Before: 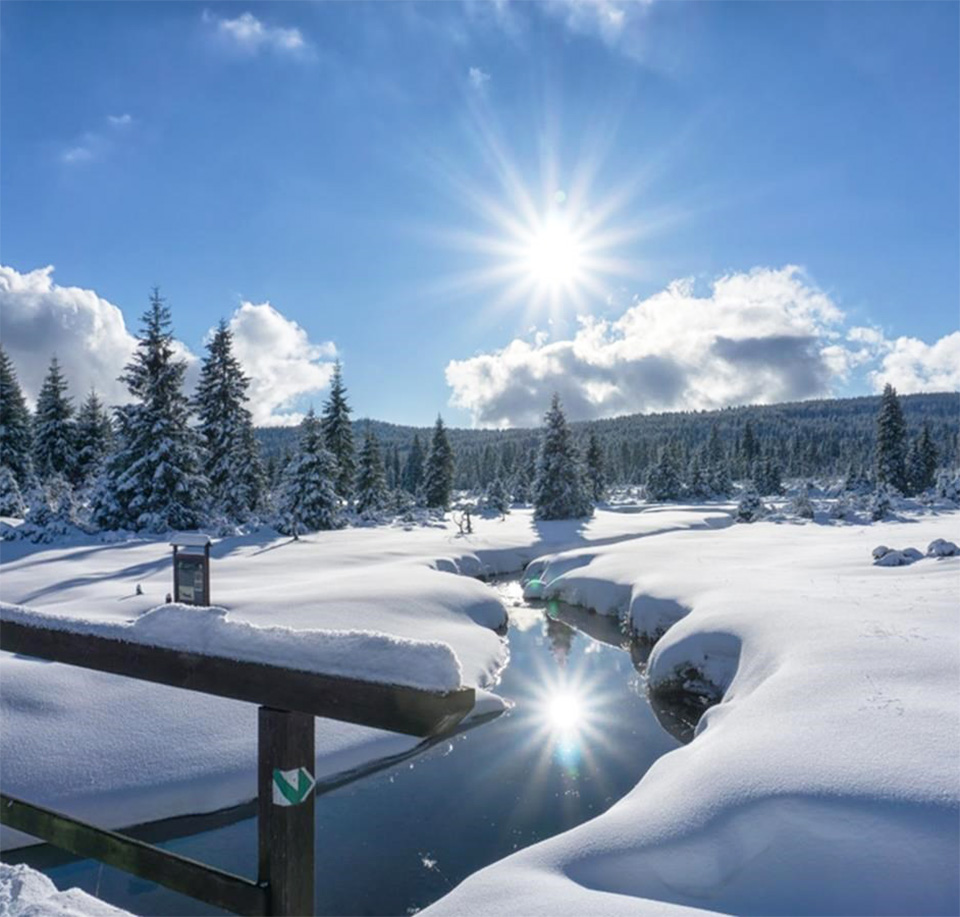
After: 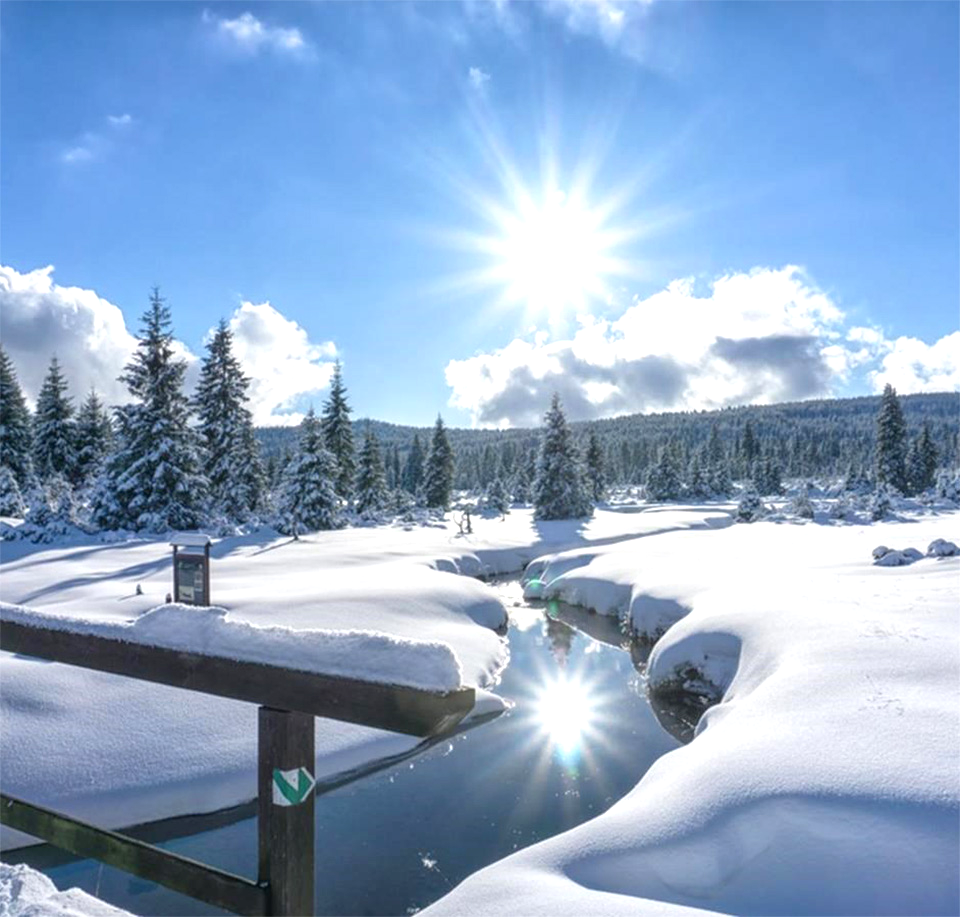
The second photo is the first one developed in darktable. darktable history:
exposure: black level correction 0.001, exposure 0.5 EV, compensate exposure bias true, compensate highlight preservation false
local contrast: detail 110%
